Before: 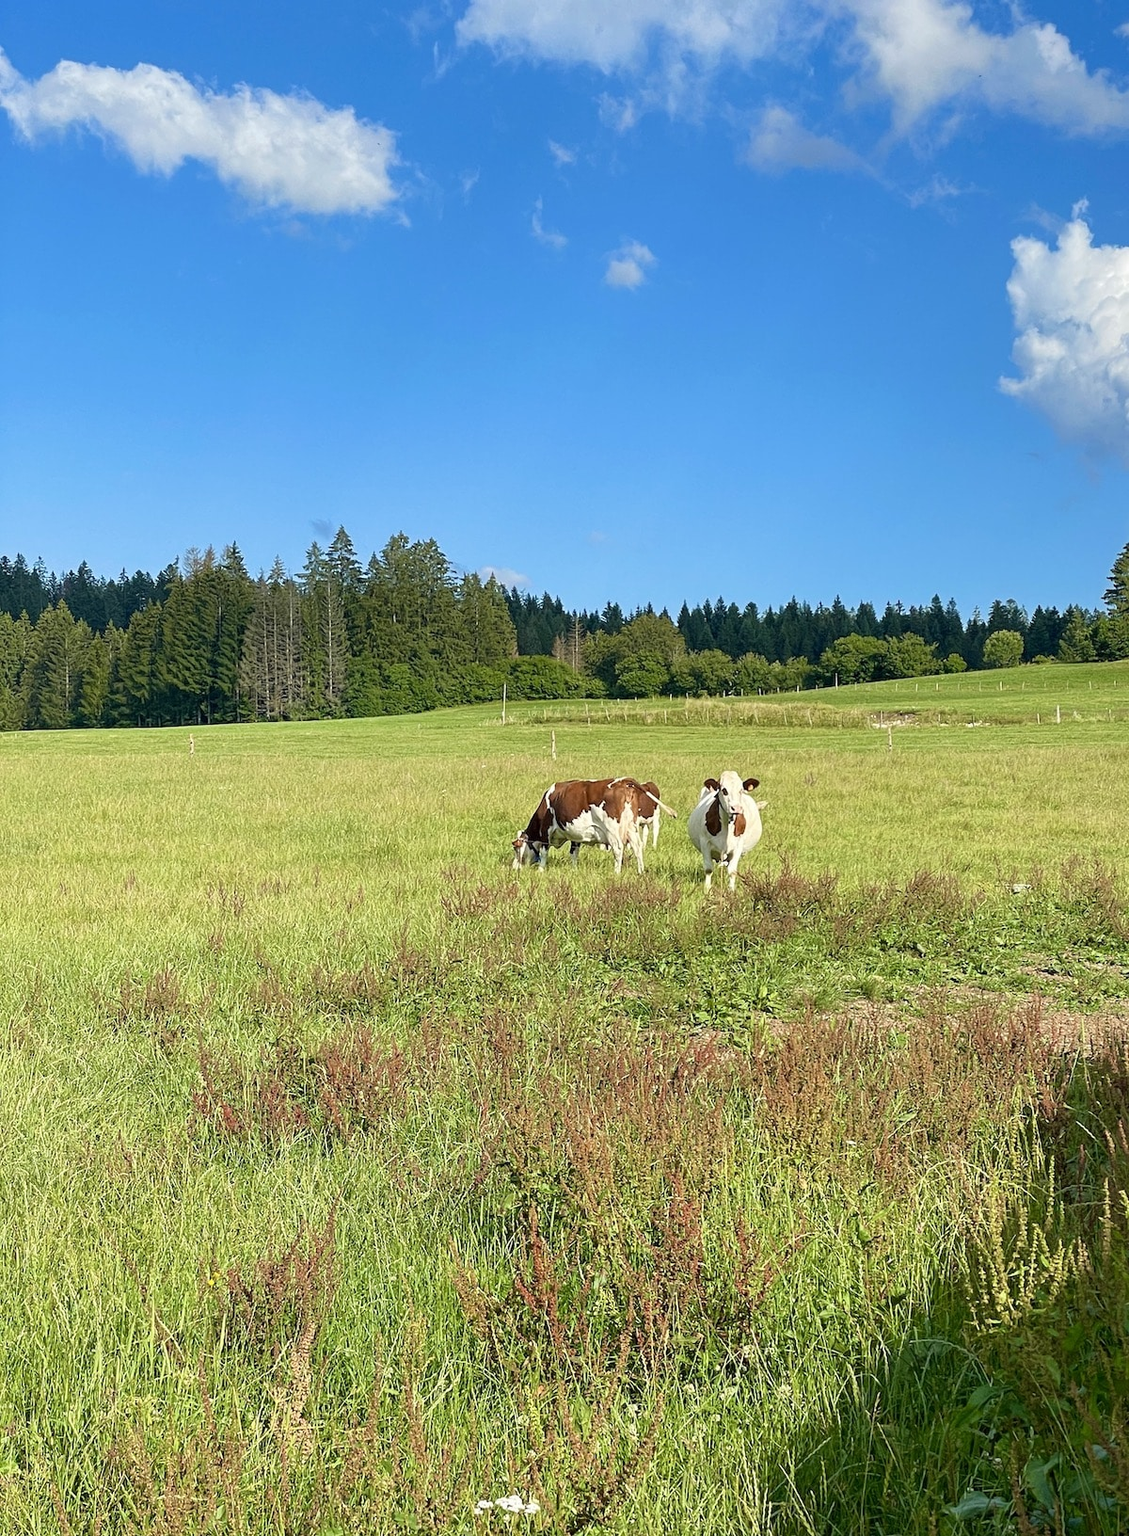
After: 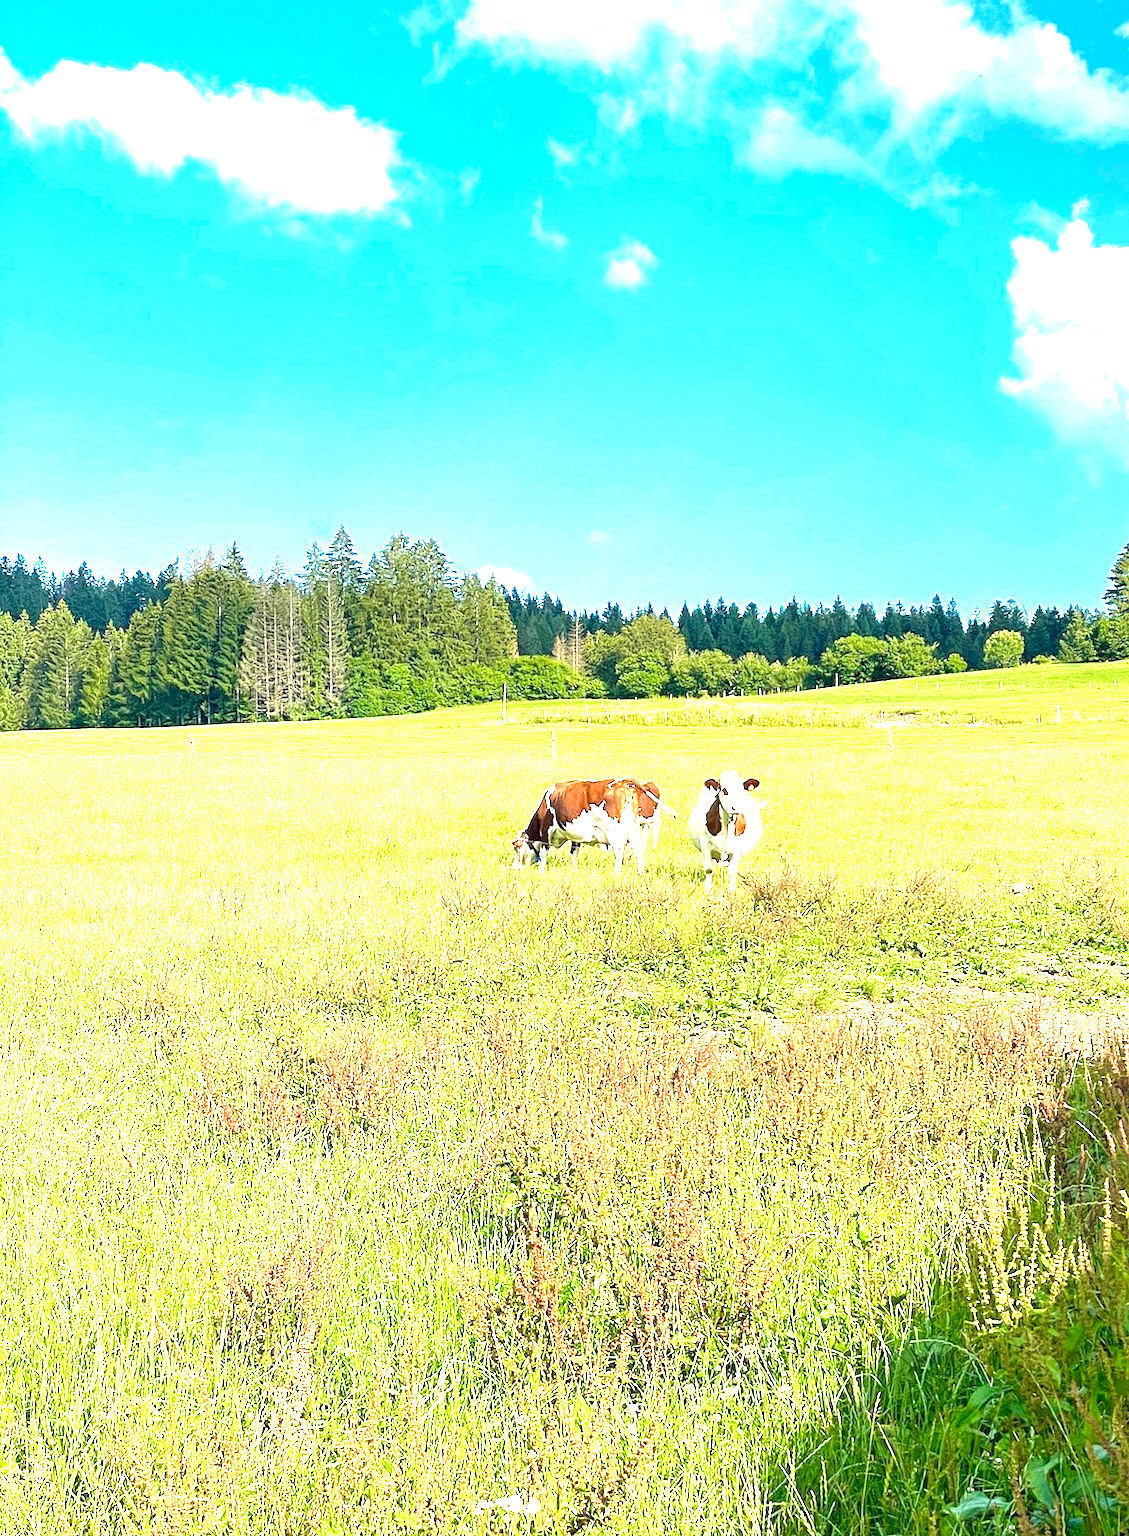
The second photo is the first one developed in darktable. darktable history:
exposure: exposure 1.995 EV, compensate highlight preservation false
